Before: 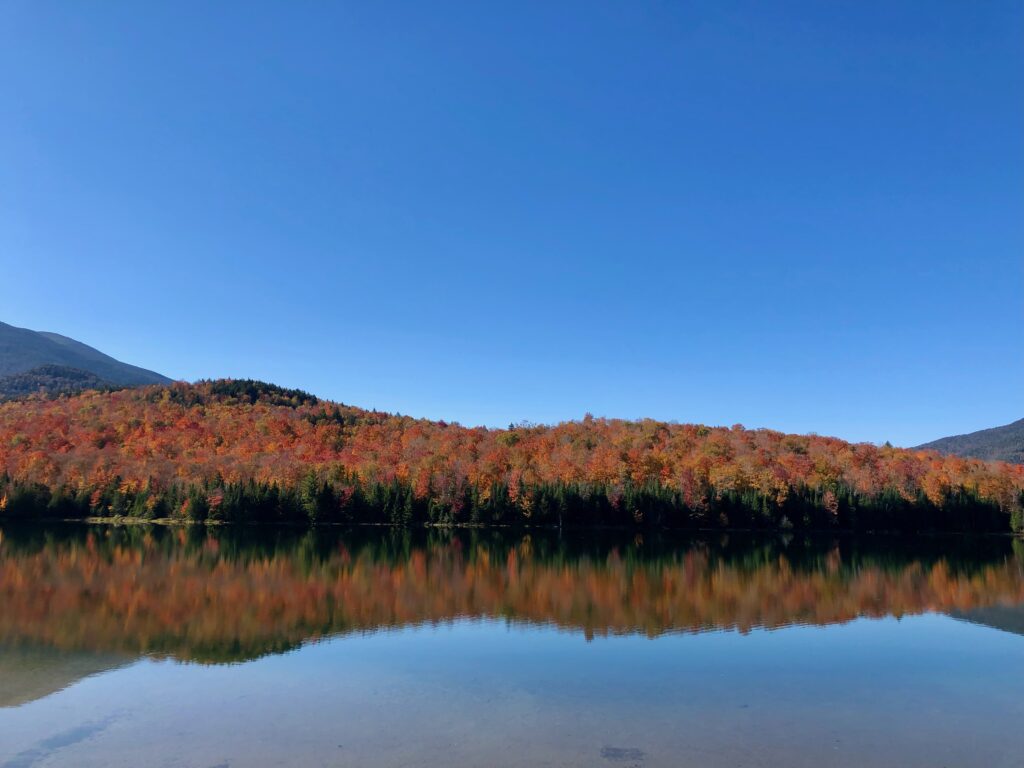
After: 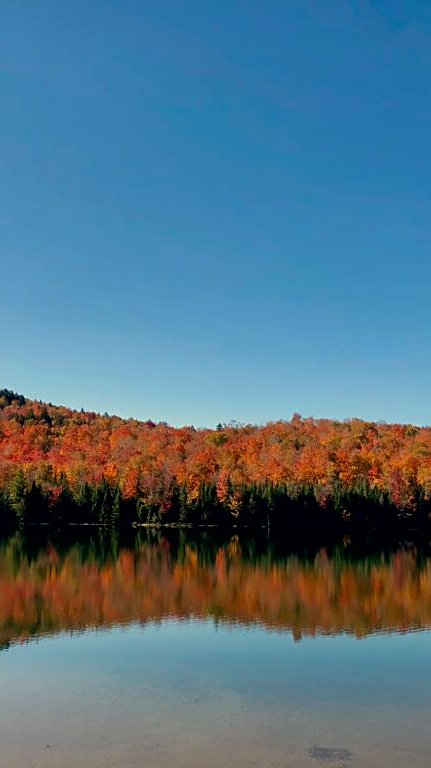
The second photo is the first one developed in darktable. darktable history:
sharpen: on, module defaults
white balance: red 1.123, blue 0.83
contrast brightness saturation: saturation 0.1
crop: left 28.583%, right 29.231%
shadows and highlights: radius 118.69, shadows 42.21, highlights -61.56, soften with gaussian
